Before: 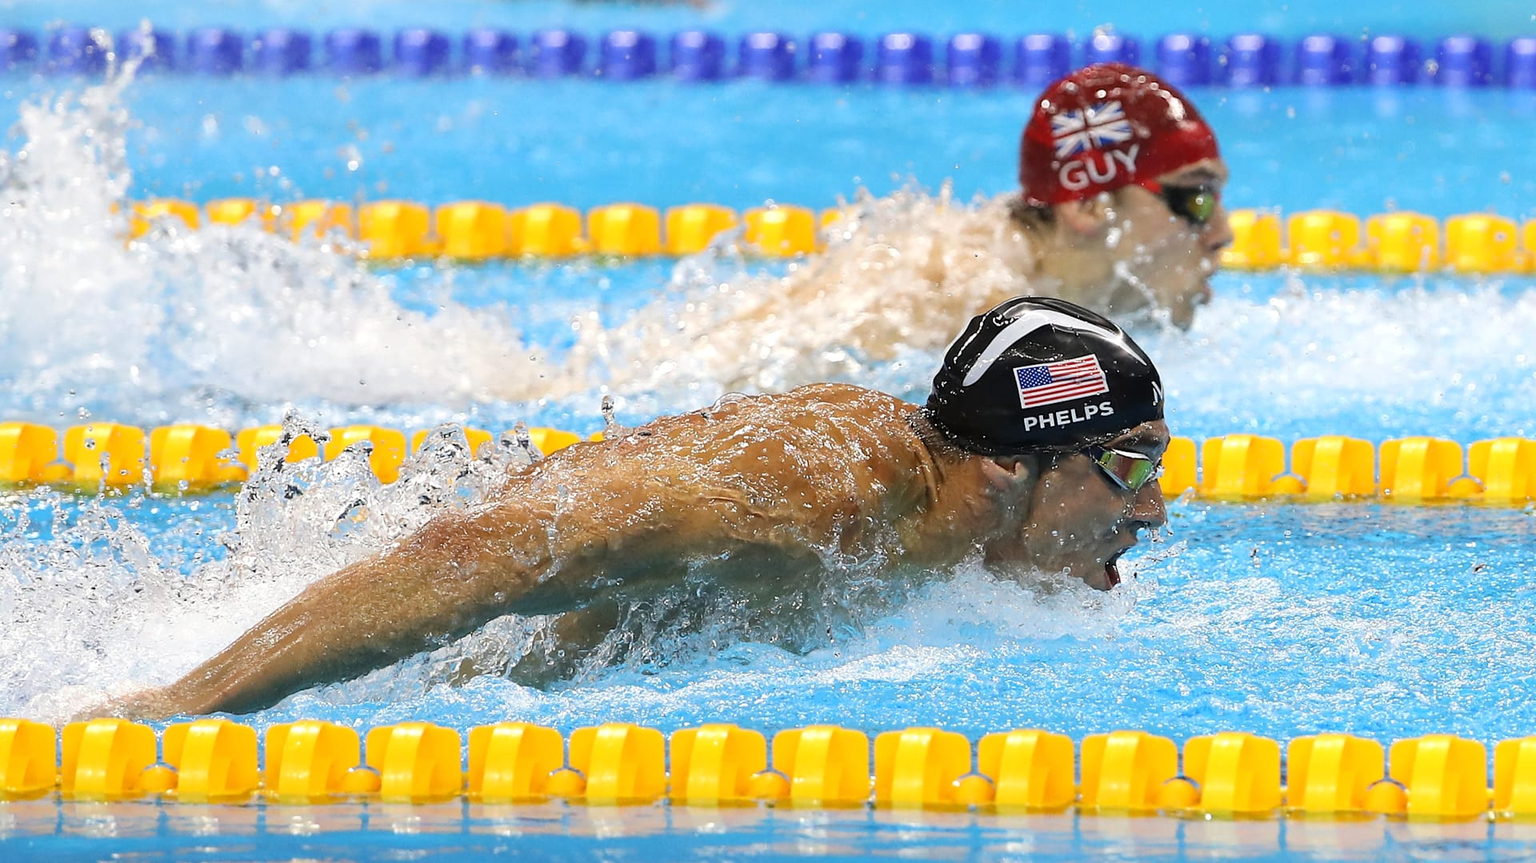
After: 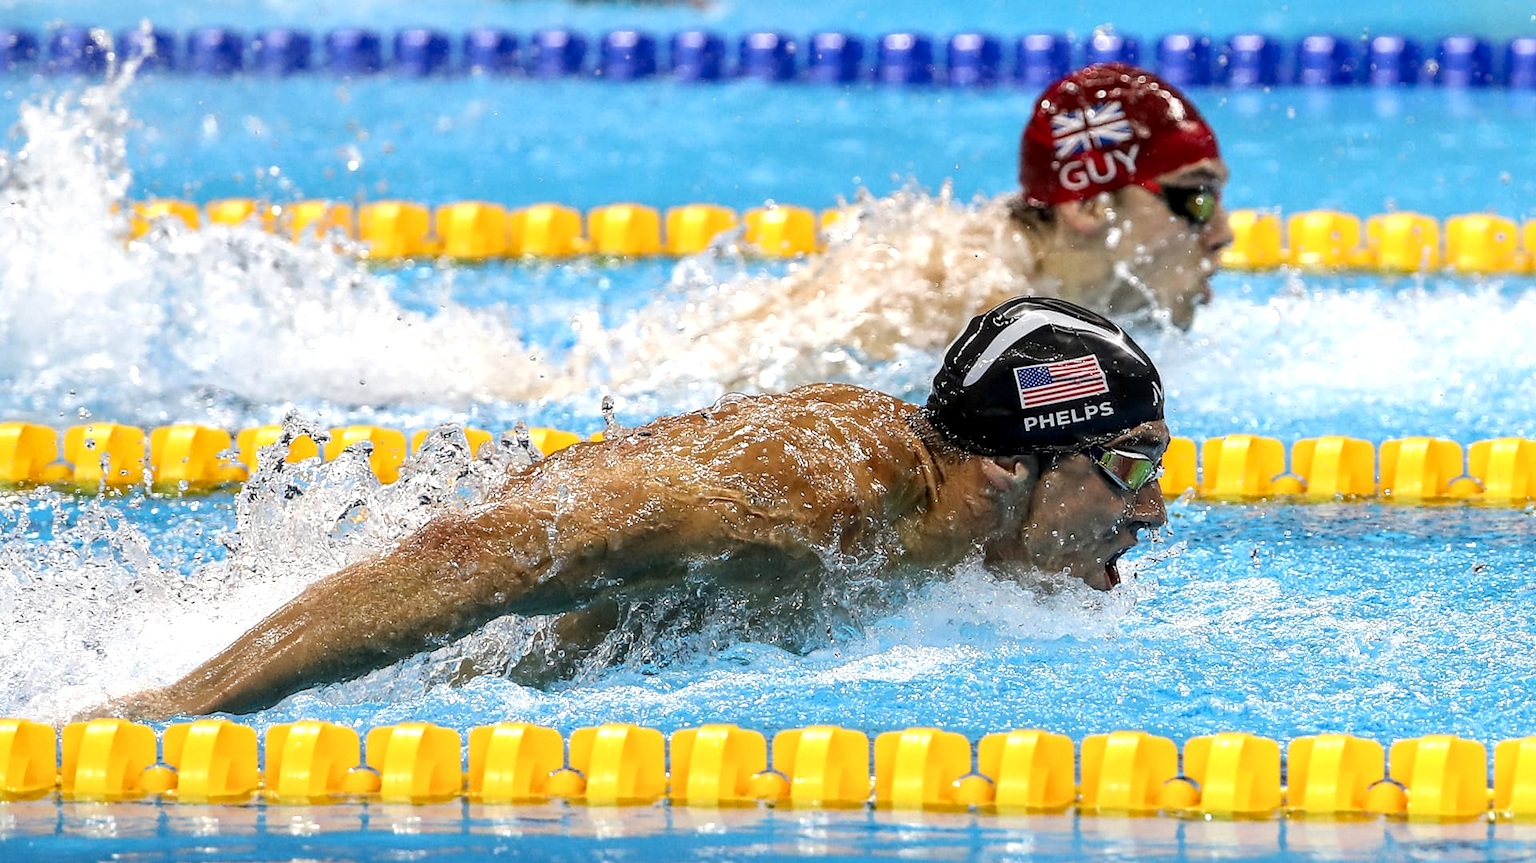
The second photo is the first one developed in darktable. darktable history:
local contrast: detail 150%
tone equalizer: on, module defaults
